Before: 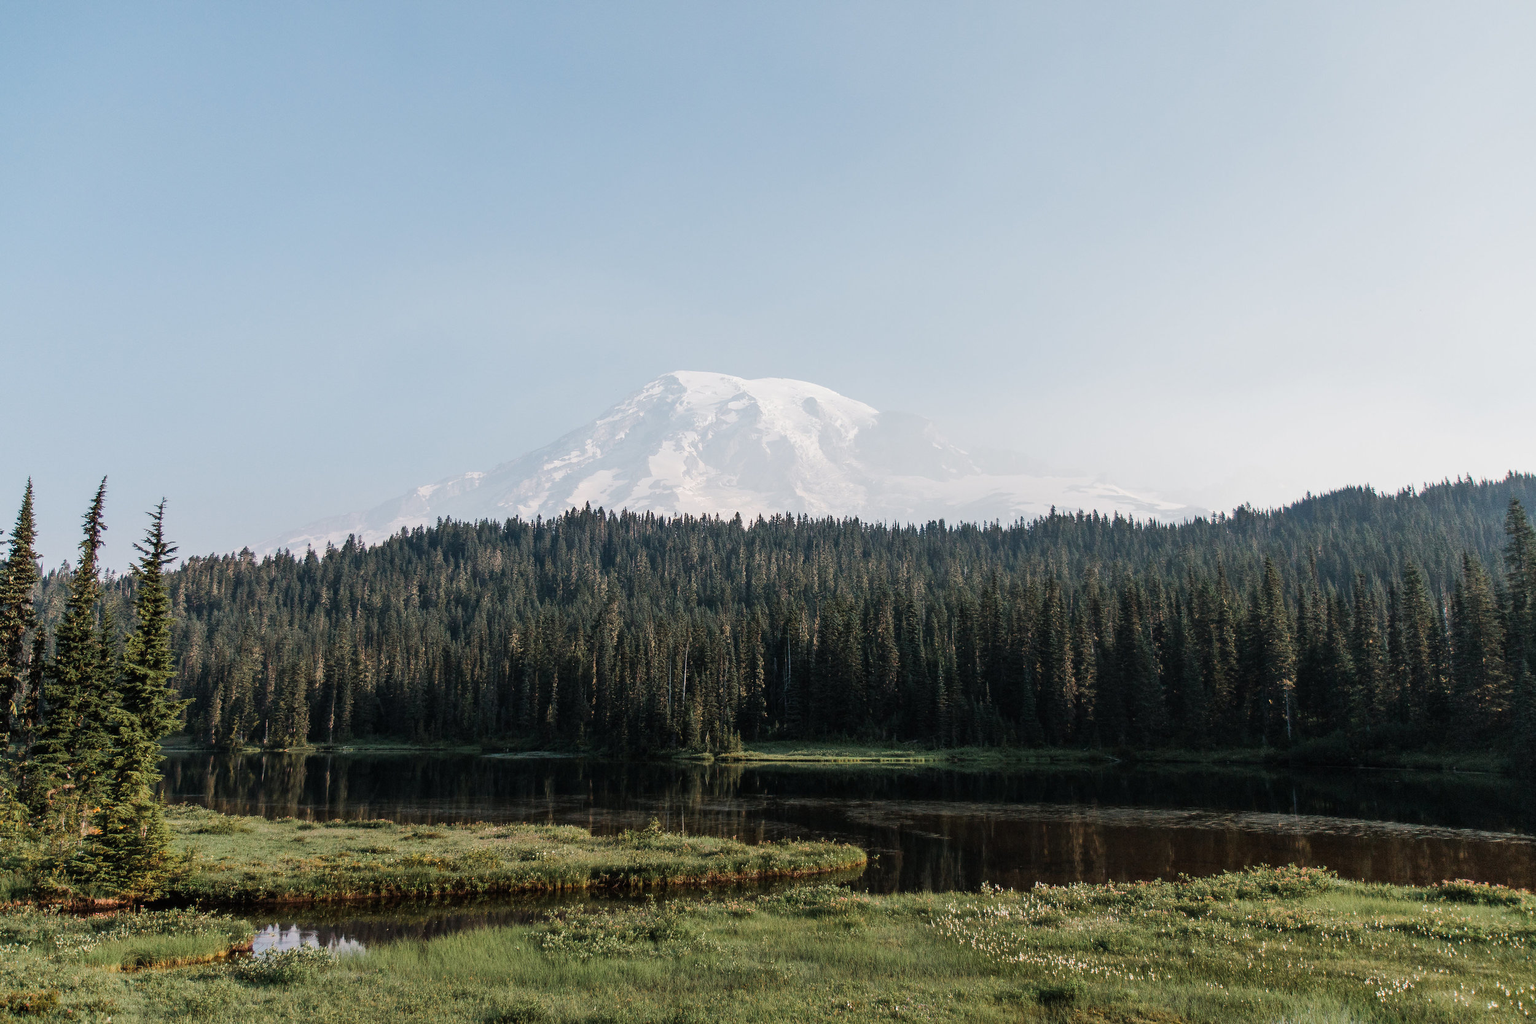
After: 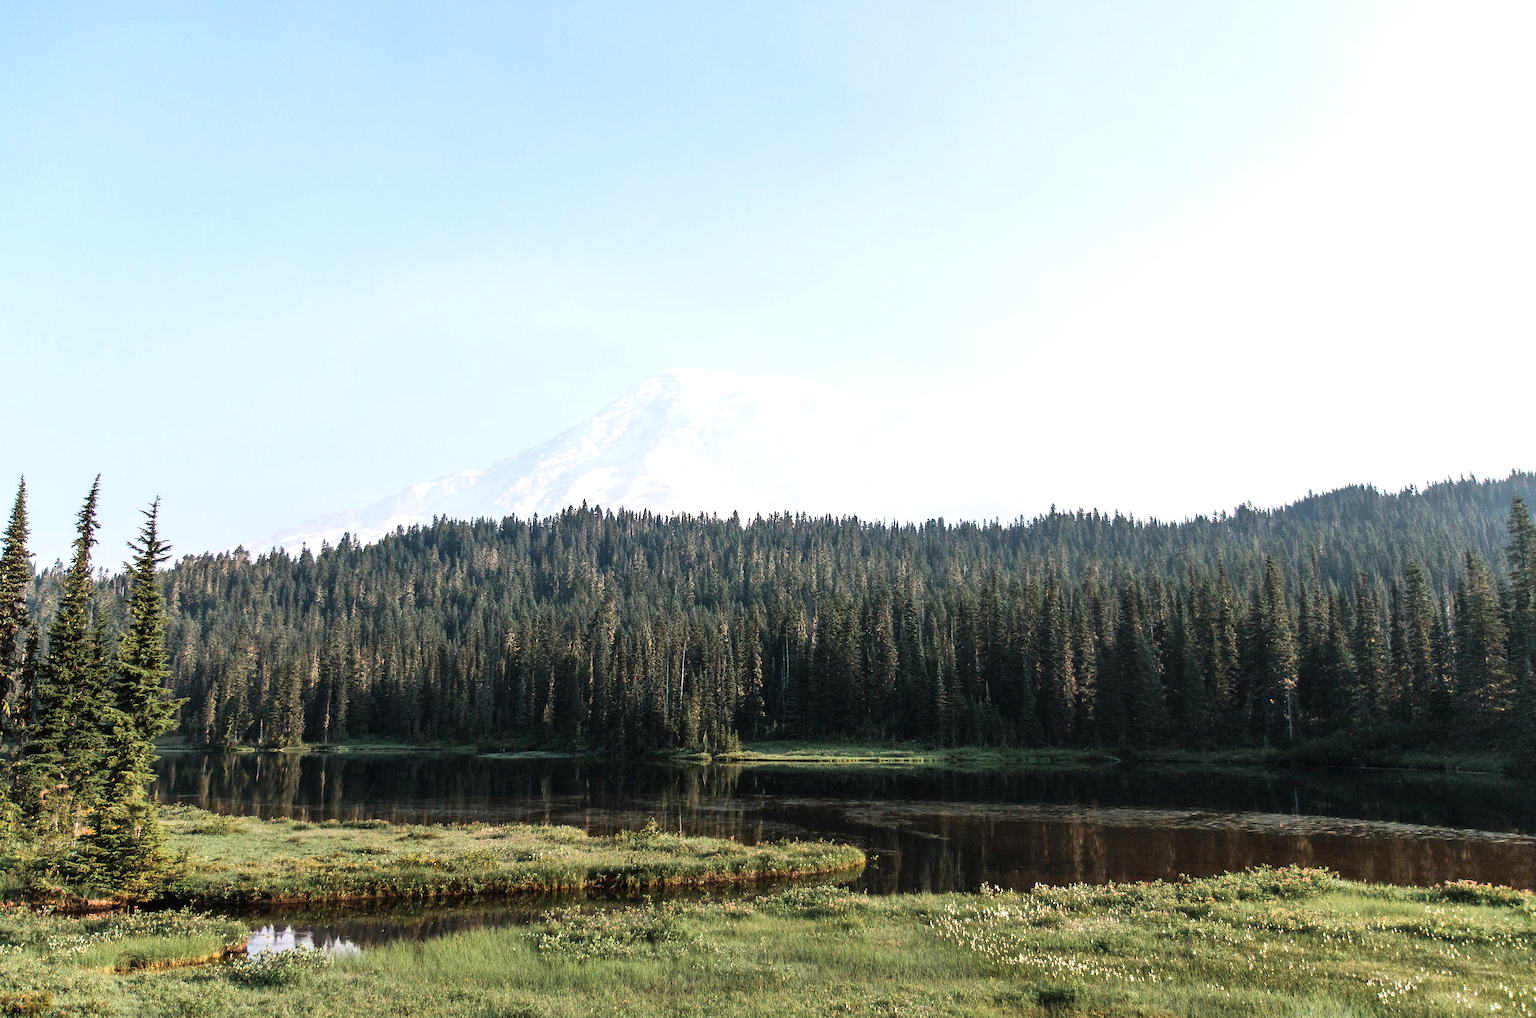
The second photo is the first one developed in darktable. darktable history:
exposure: exposure 0.755 EV, compensate exposure bias true, compensate highlight preservation false
crop: left 0.488%, top 0.593%, right 0.156%, bottom 0.608%
